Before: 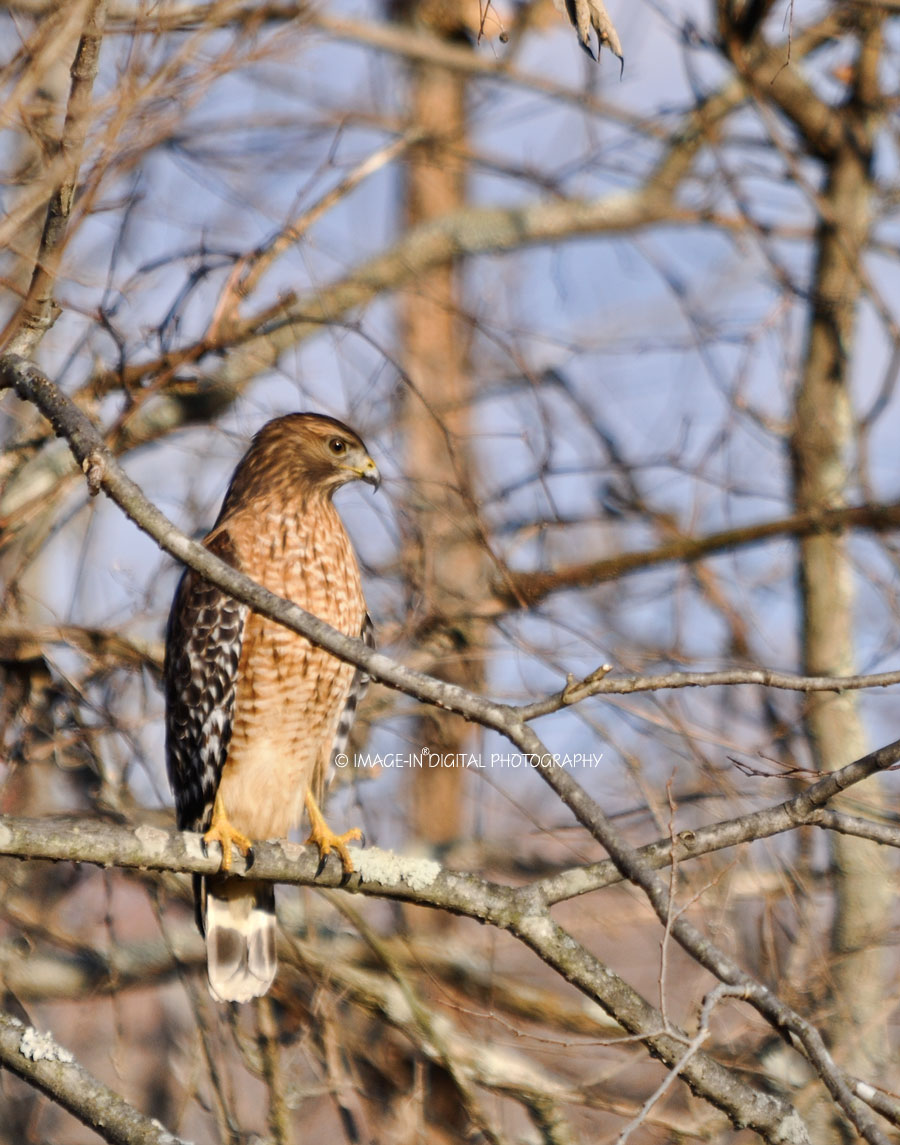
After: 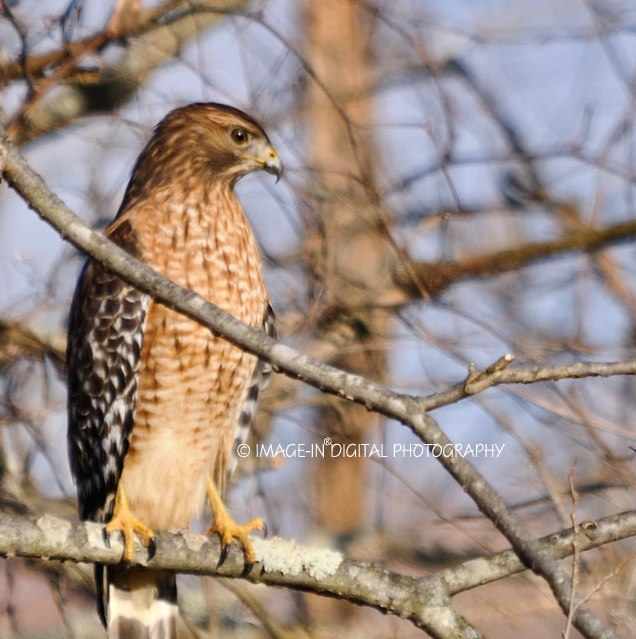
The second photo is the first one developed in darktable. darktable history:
crop: left 10.999%, top 27.159%, right 18.267%, bottom 16.955%
